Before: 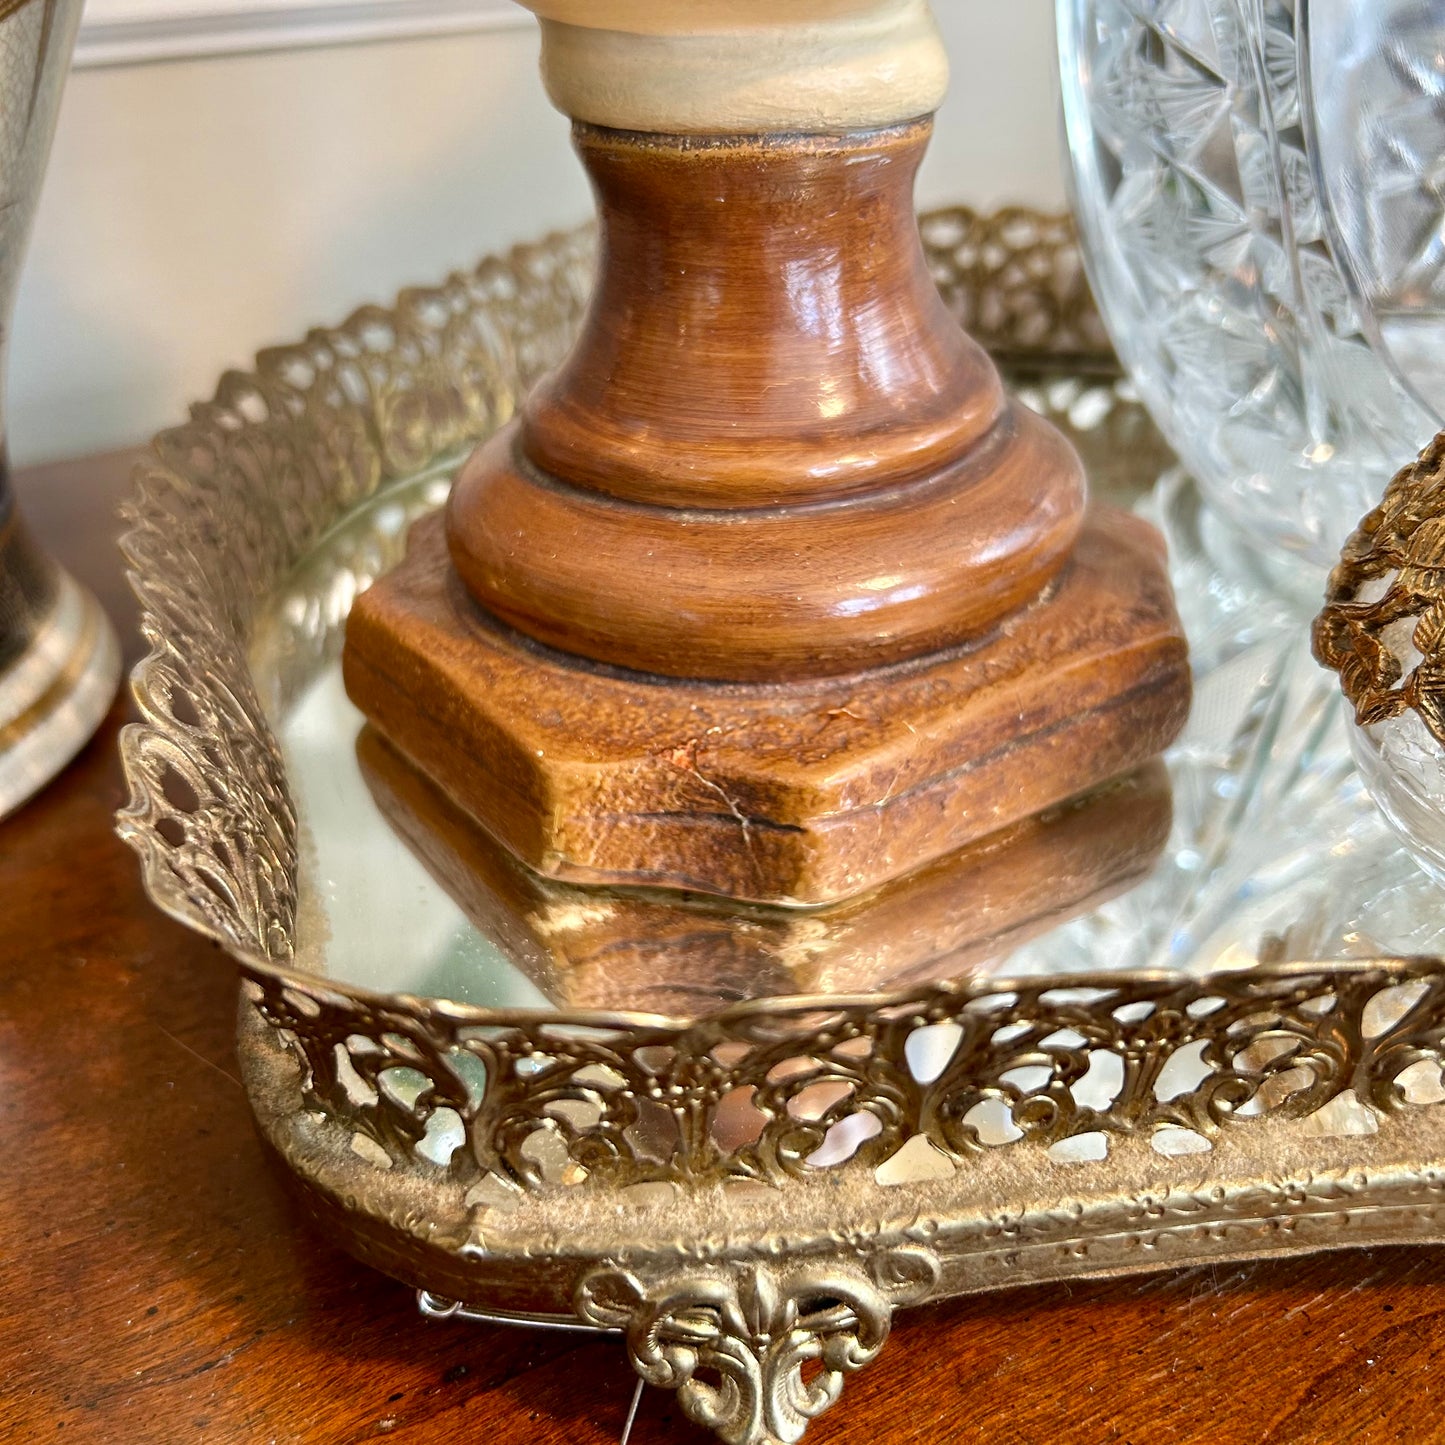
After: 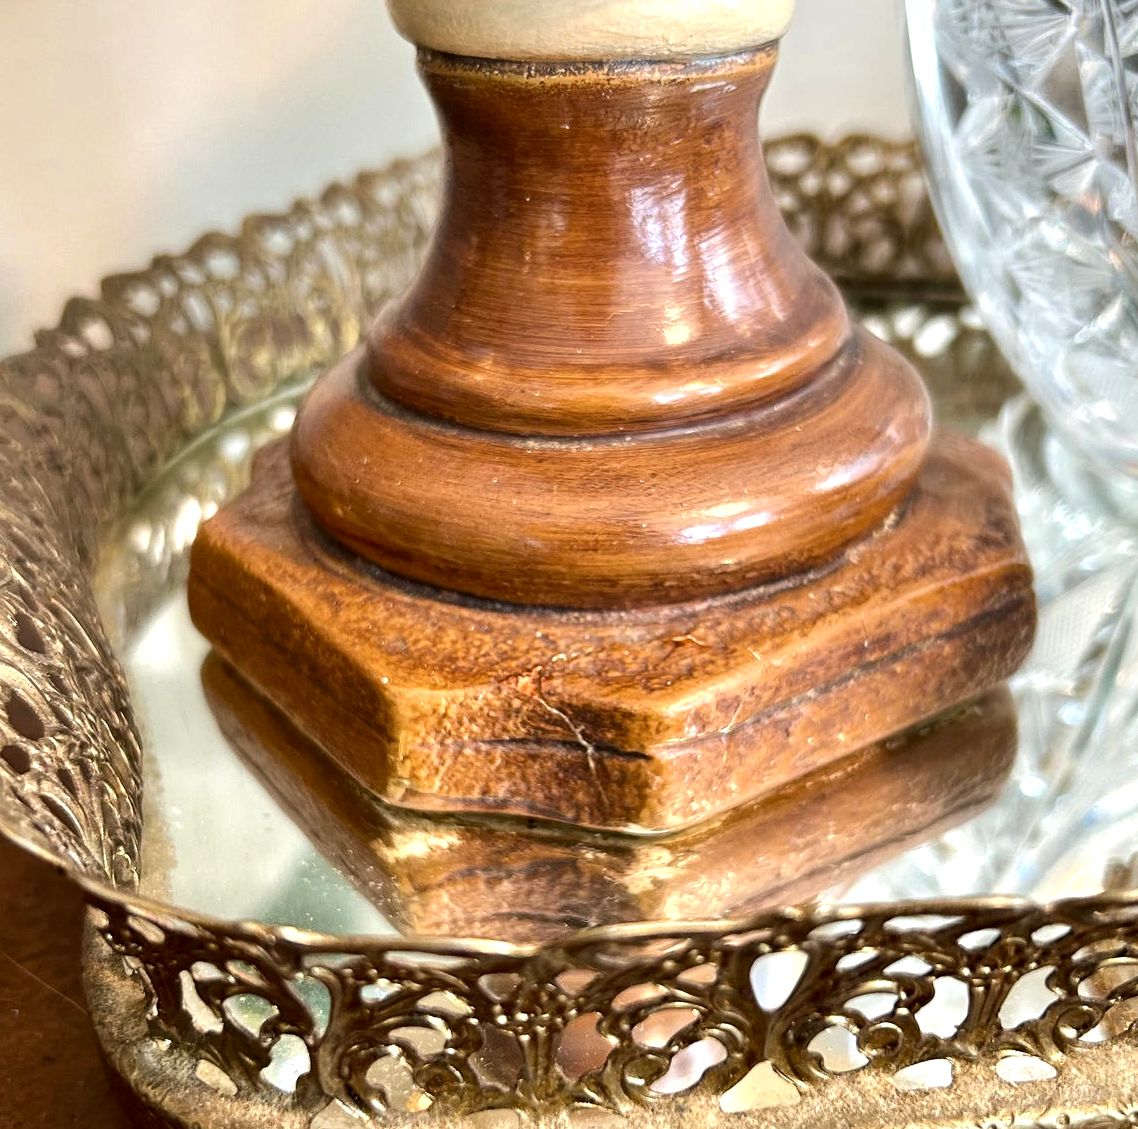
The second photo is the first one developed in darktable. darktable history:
local contrast: highlights 100%, shadows 100%, detail 120%, midtone range 0.2
tone equalizer: -8 EV -0.417 EV, -7 EV -0.389 EV, -6 EV -0.333 EV, -5 EV -0.222 EV, -3 EV 0.222 EV, -2 EV 0.333 EV, -1 EV 0.389 EV, +0 EV 0.417 EV, edges refinement/feathering 500, mask exposure compensation -1.57 EV, preserve details no
crop and rotate: left 10.77%, top 5.1%, right 10.41%, bottom 16.76%
